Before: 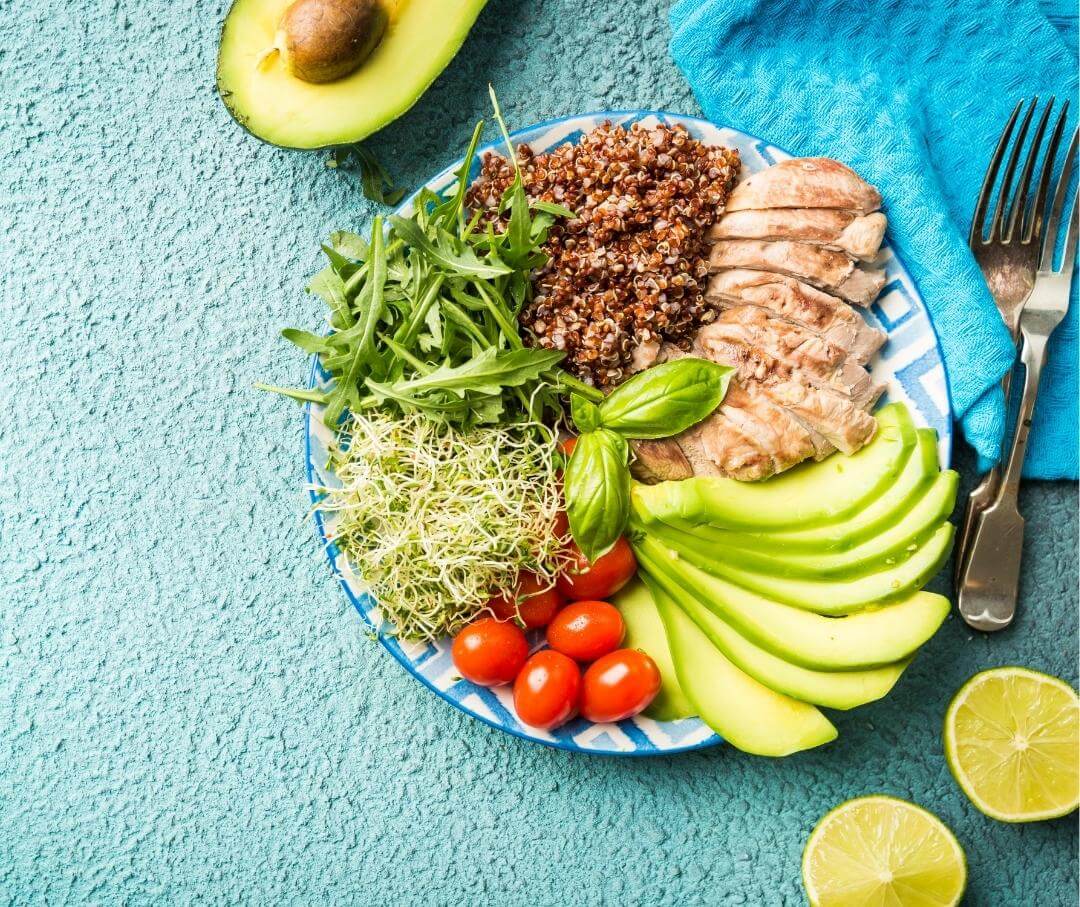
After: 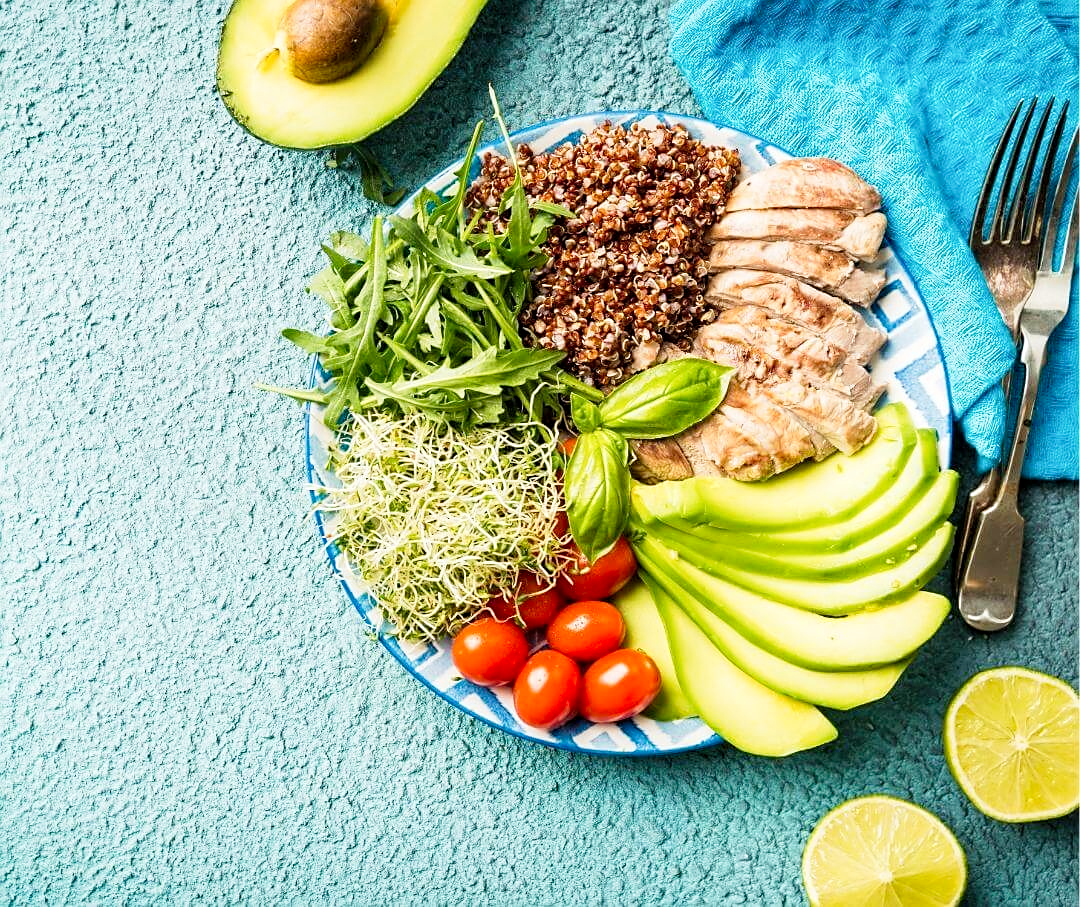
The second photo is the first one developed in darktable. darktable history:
sharpen: radius 1.845, amount 0.408, threshold 1.52
local contrast: highlights 103%, shadows 100%, detail 131%, midtone range 0.2
tone curve: curves: ch0 [(0, 0.008) (0.107, 0.083) (0.283, 0.287) (0.461, 0.498) (0.64, 0.691) (0.822, 0.869) (0.998, 0.978)]; ch1 [(0, 0) (0.323, 0.339) (0.438, 0.422) (0.473, 0.487) (0.502, 0.502) (0.527, 0.53) (0.561, 0.583) (0.608, 0.629) (0.669, 0.704) (0.859, 0.899) (1, 1)]; ch2 [(0, 0) (0.33, 0.347) (0.421, 0.456) (0.473, 0.498) (0.502, 0.504) (0.522, 0.524) (0.549, 0.567) (0.585, 0.627) (0.676, 0.724) (1, 1)], preserve colors none
